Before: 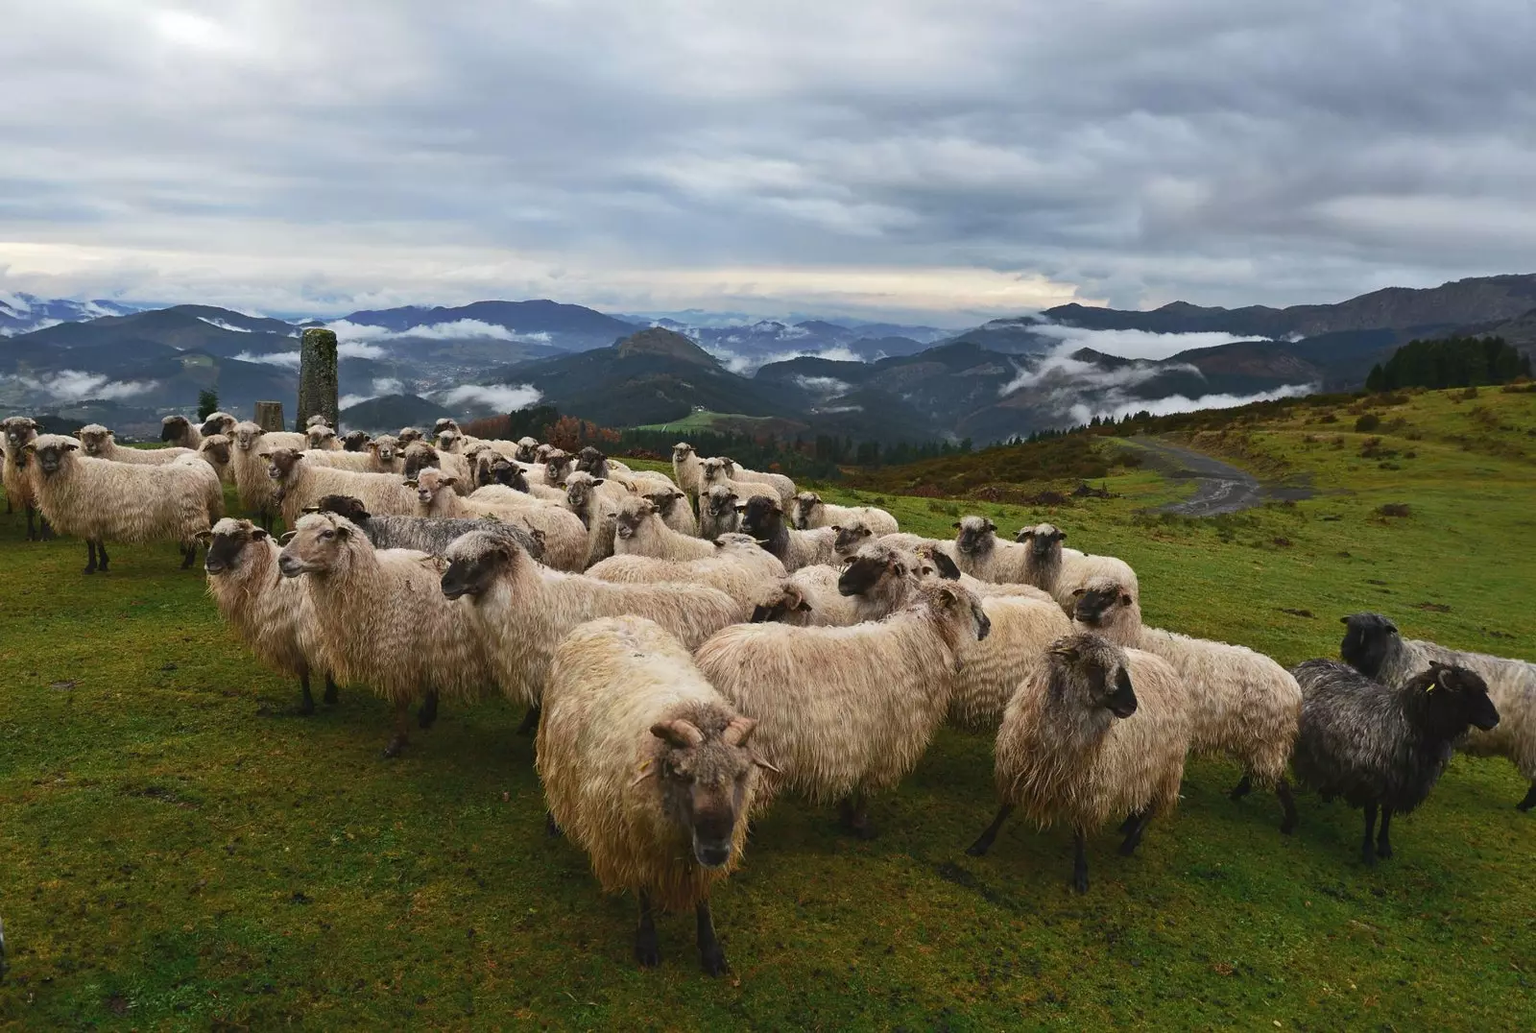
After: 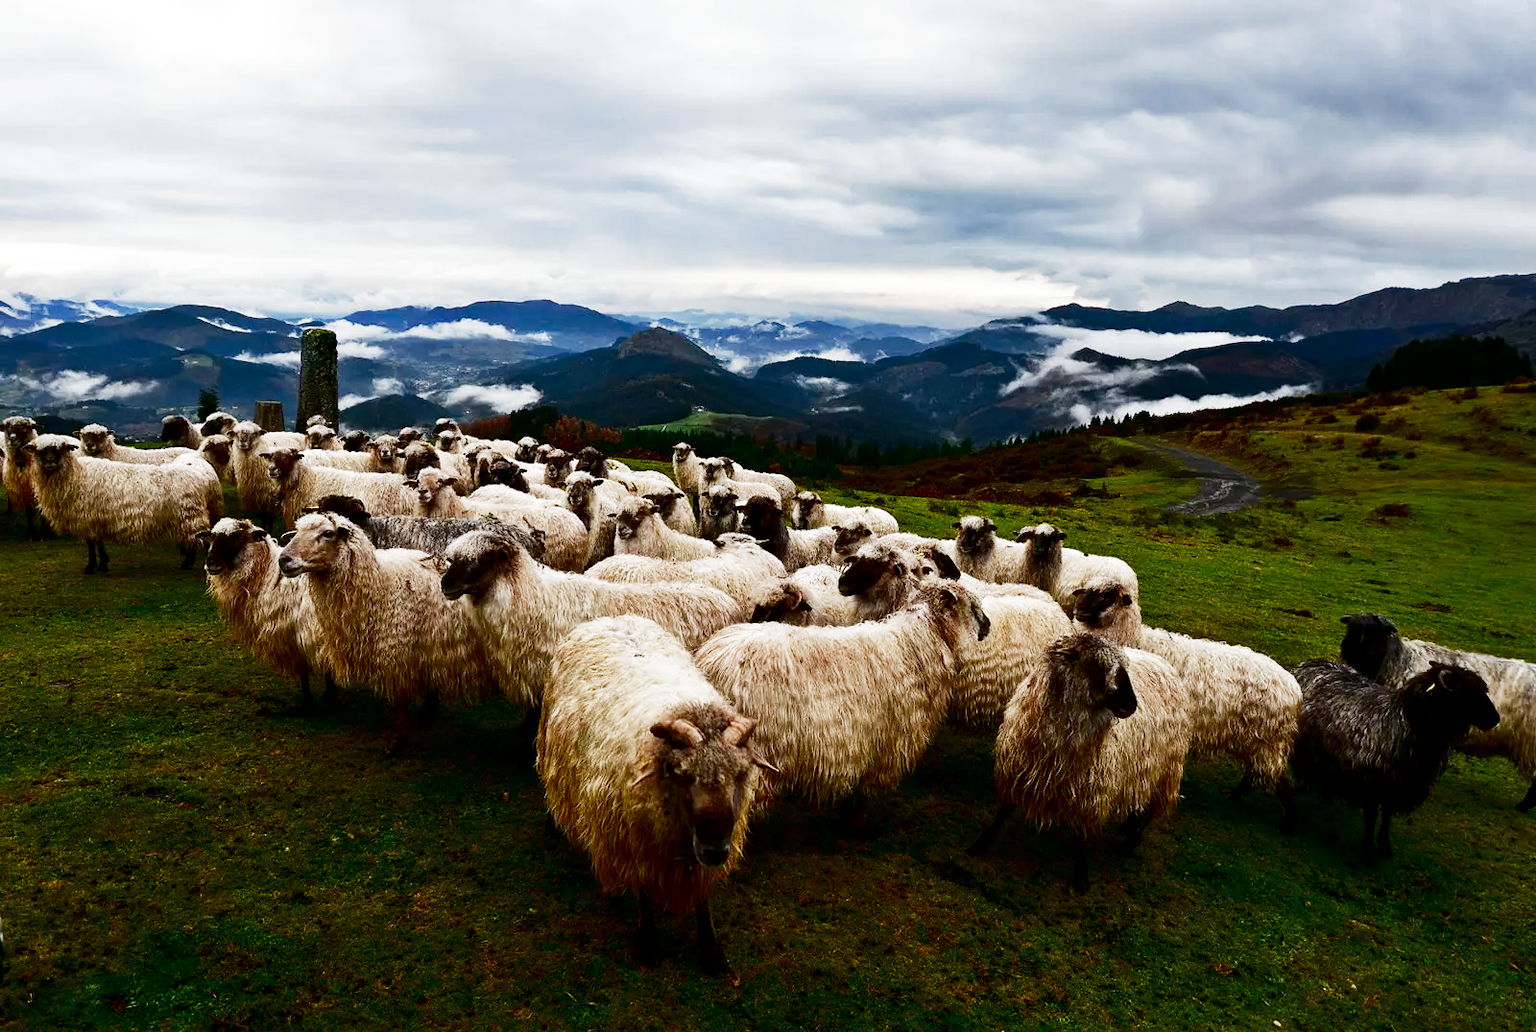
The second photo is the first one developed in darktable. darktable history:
tone equalizer: -8 EV -0.442 EV, -7 EV -0.368 EV, -6 EV -0.34 EV, -5 EV -0.192 EV, -3 EV 0.202 EV, -2 EV 0.329 EV, -1 EV 0.403 EV, +0 EV 0.409 EV, edges refinement/feathering 500, mask exposure compensation -1.57 EV, preserve details no
filmic rgb: middle gray luminance 12.47%, black relative exposure -10.07 EV, white relative exposure 3.47 EV, target black luminance 0%, hardness 5.68, latitude 44.72%, contrast 1.235, highlights saturation mix 5.59%, shadows ↔ highlights balance 27.15%, add noise in highlights 0.001, preserve chrominance no, color science v3 (2019), use custom middle-gray values true, contrast in highlights soft
contrast brightness saturation: brightness -0.252, saturation 0.204
